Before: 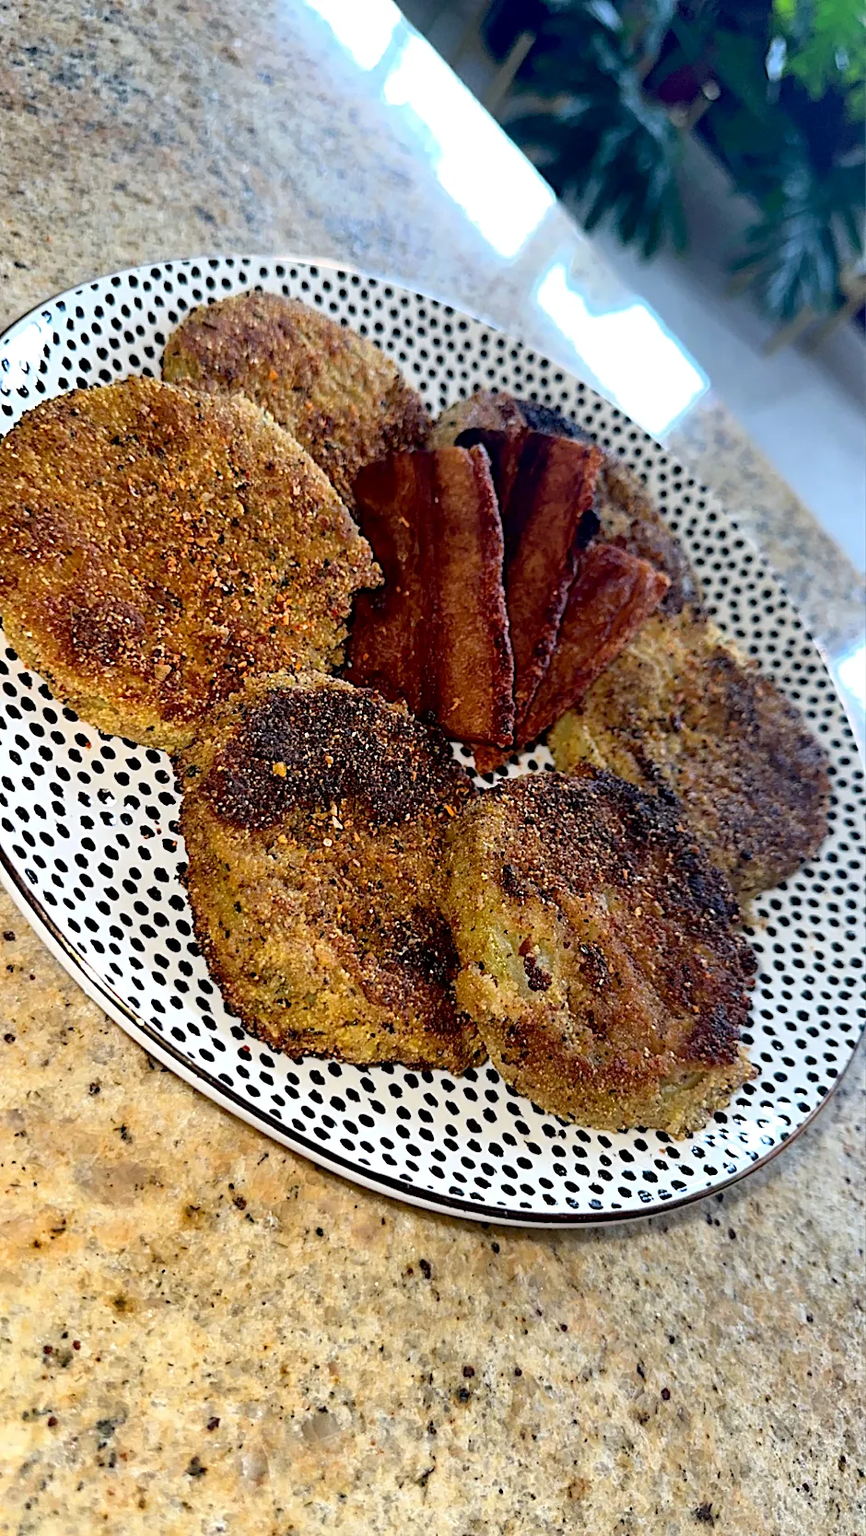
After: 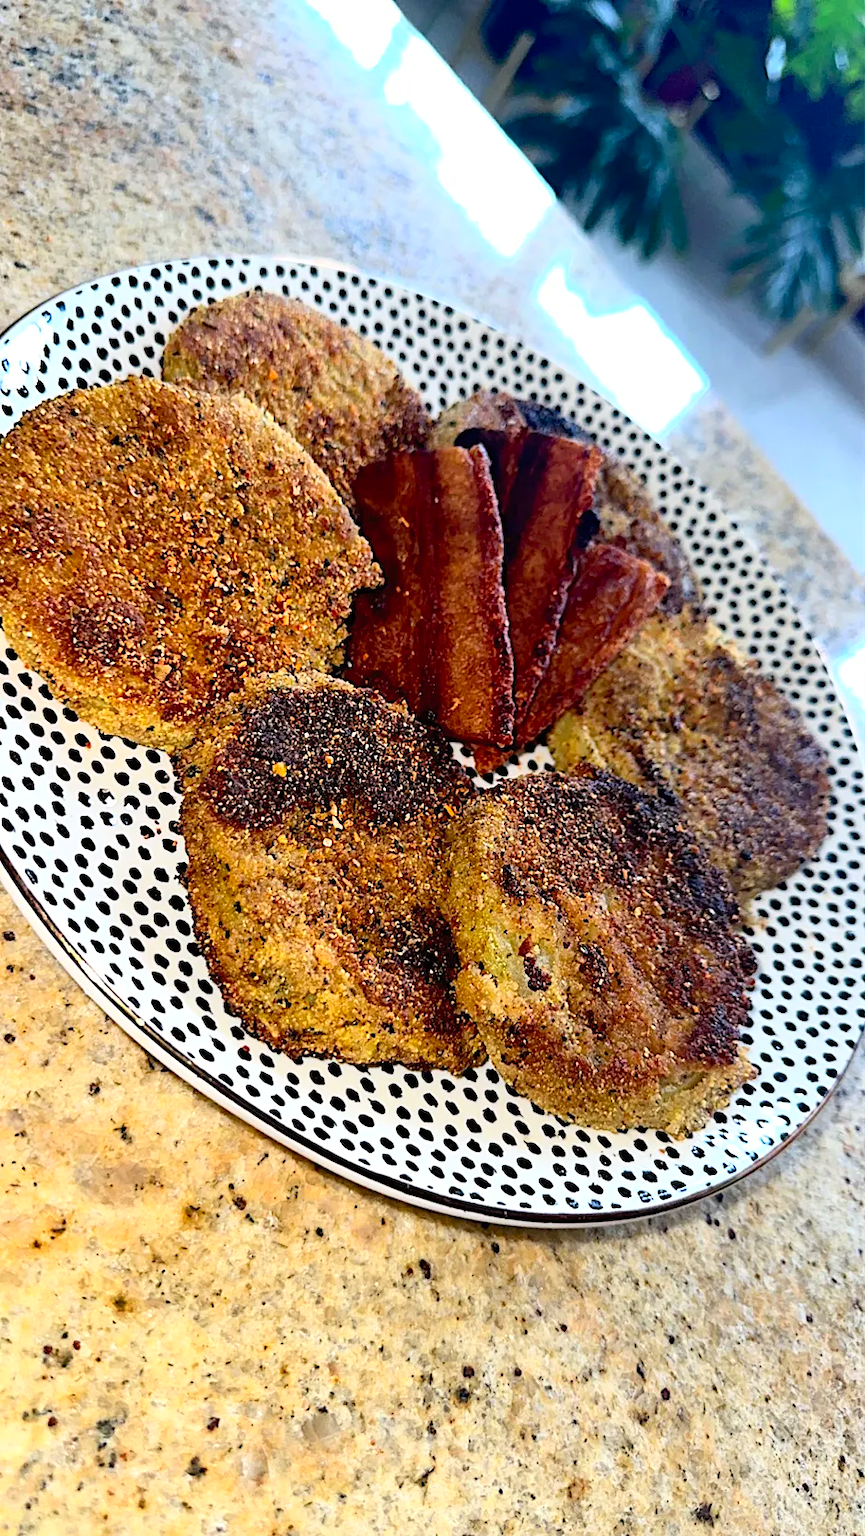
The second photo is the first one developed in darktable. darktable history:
exposure: compensate exposure bias true, compensate highlight preservation false
contrast brightness saturation: contrast 0.198, brightness 0.156, saturation 0.229
